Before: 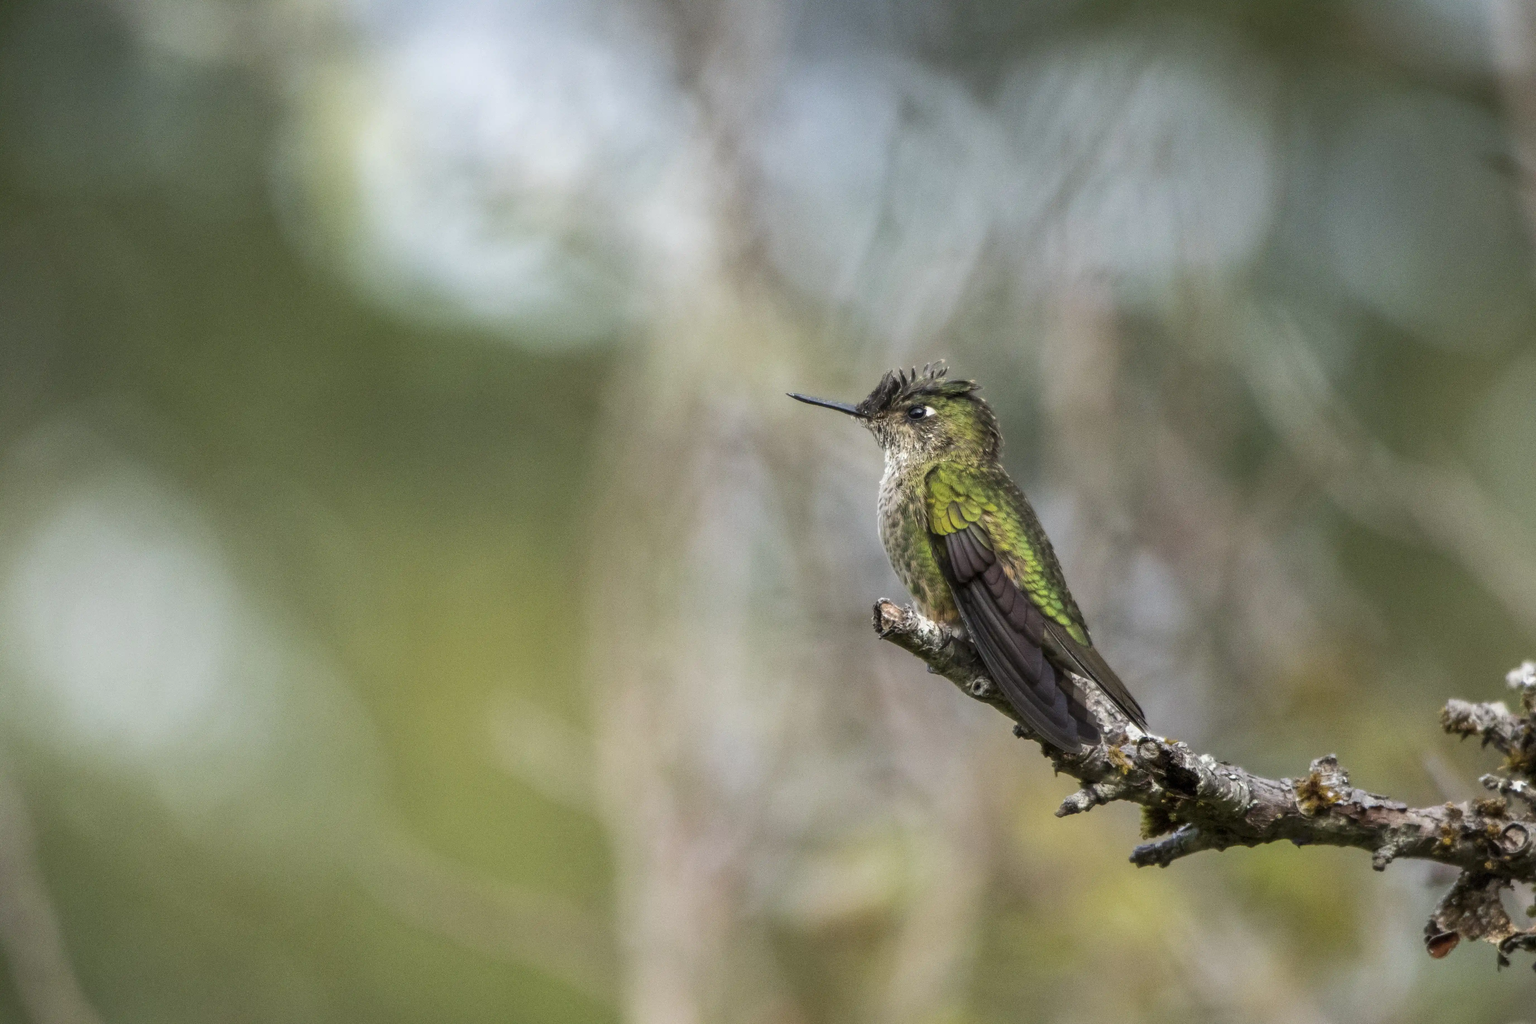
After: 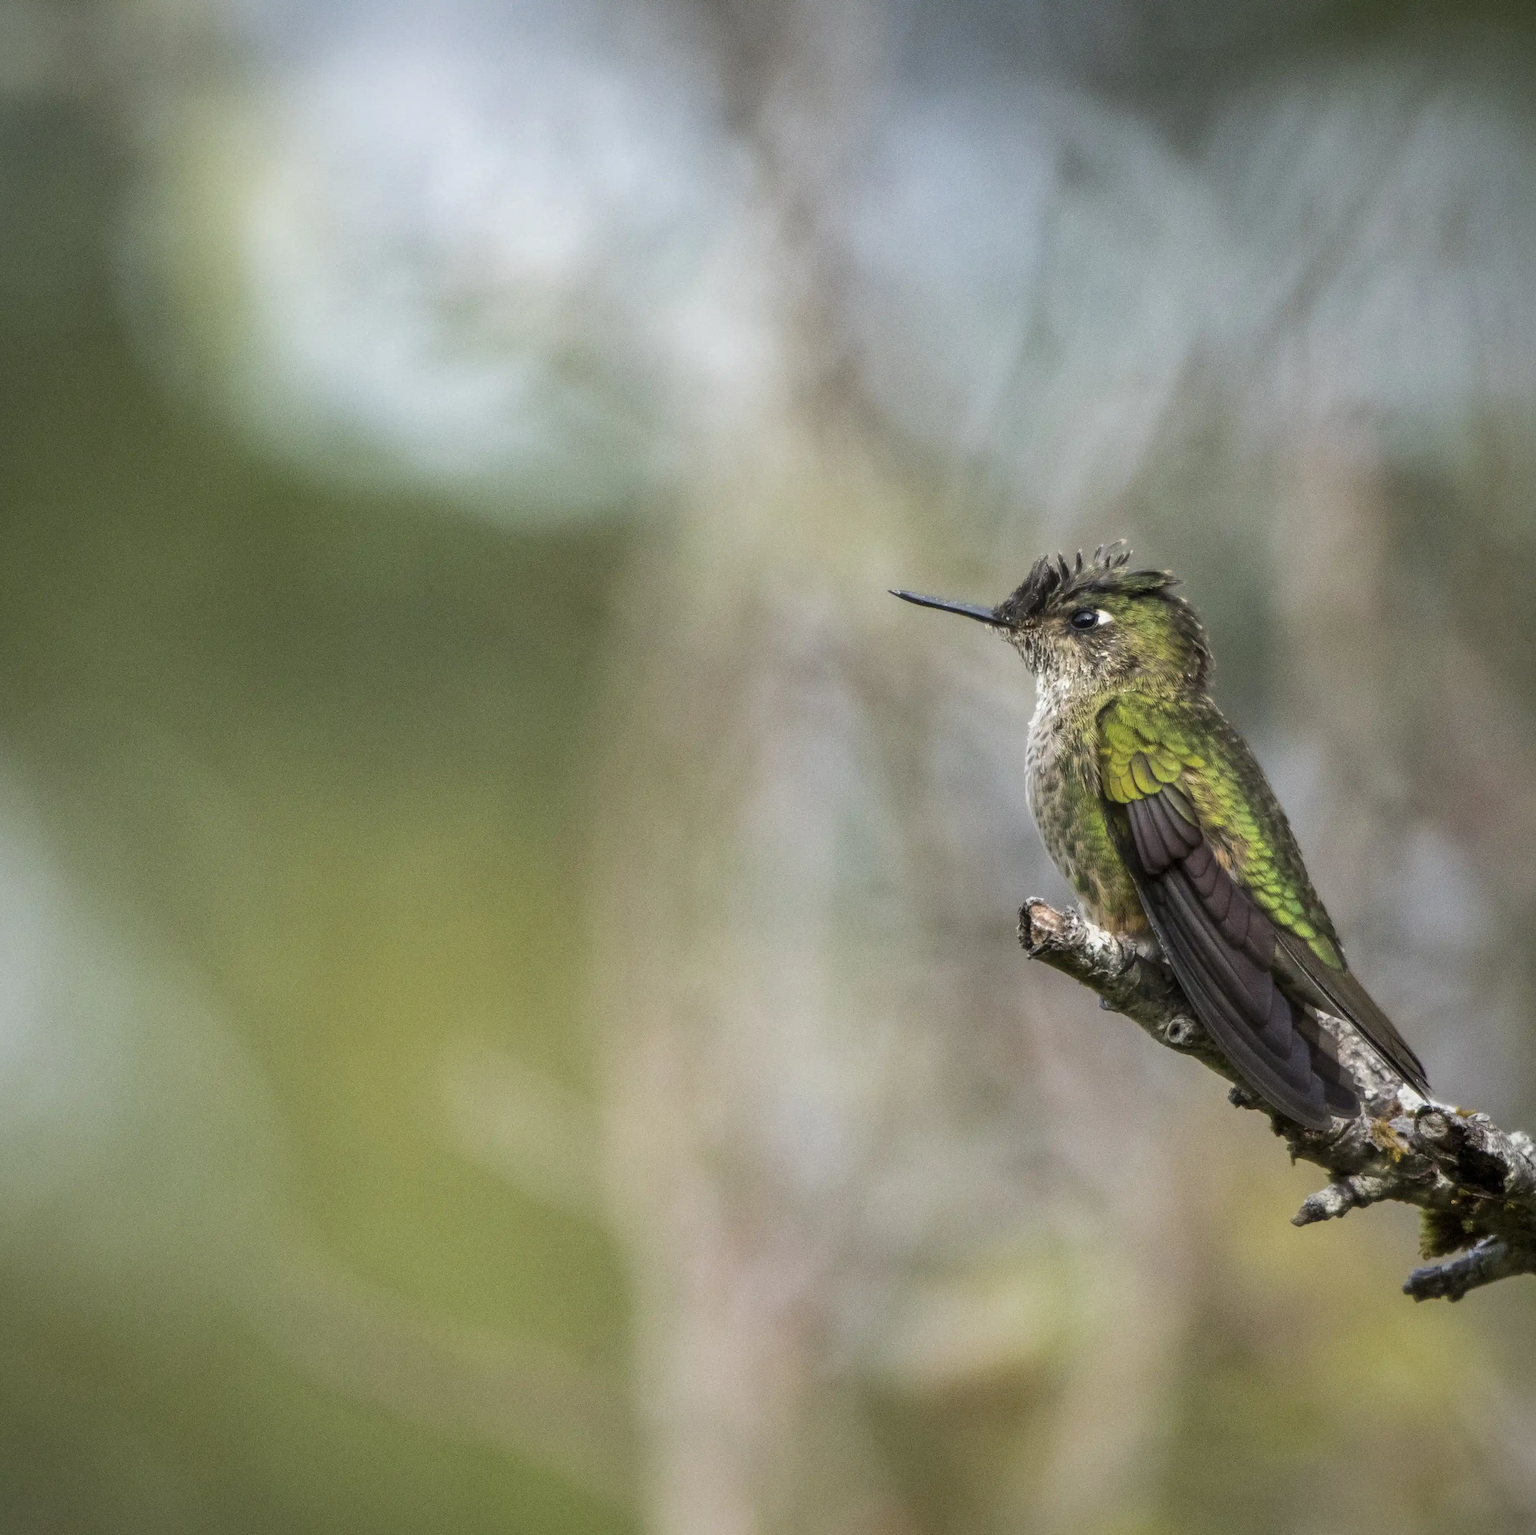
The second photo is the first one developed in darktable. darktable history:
vignetting: fall-off start 80.87%, fall-off radius 61.59%, brightness -0.384, saturation 0.007, center (0, 0.007), automatic ratio true, width/height ratio 1.418
crop and rotate: left 12.648%, right 20.685%
